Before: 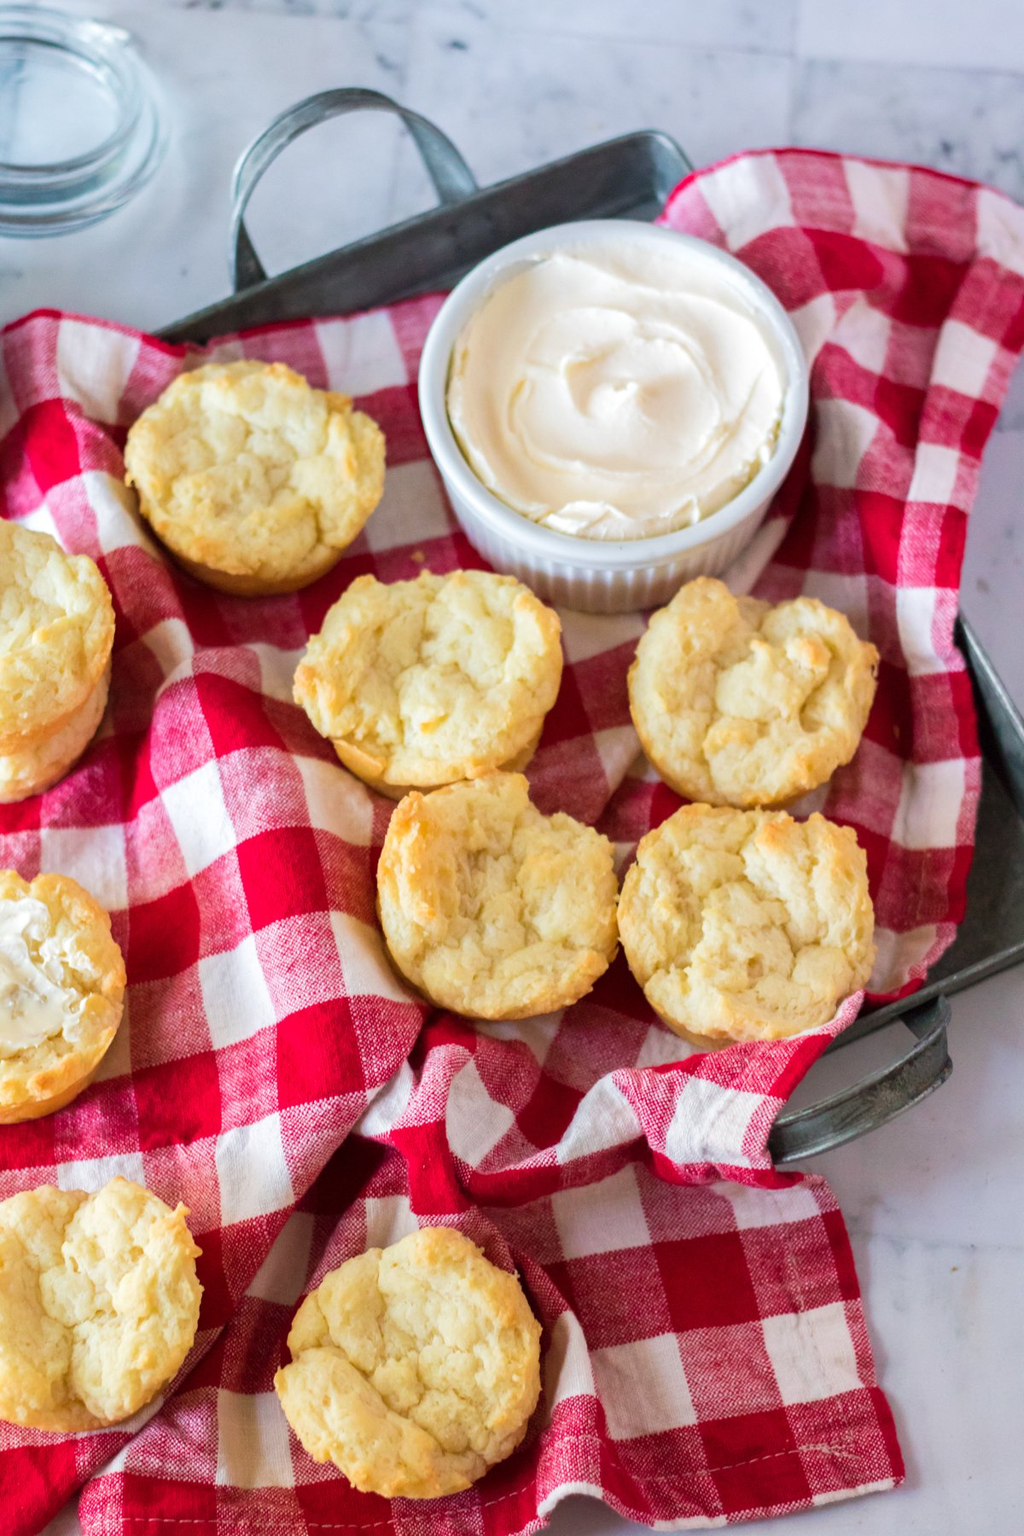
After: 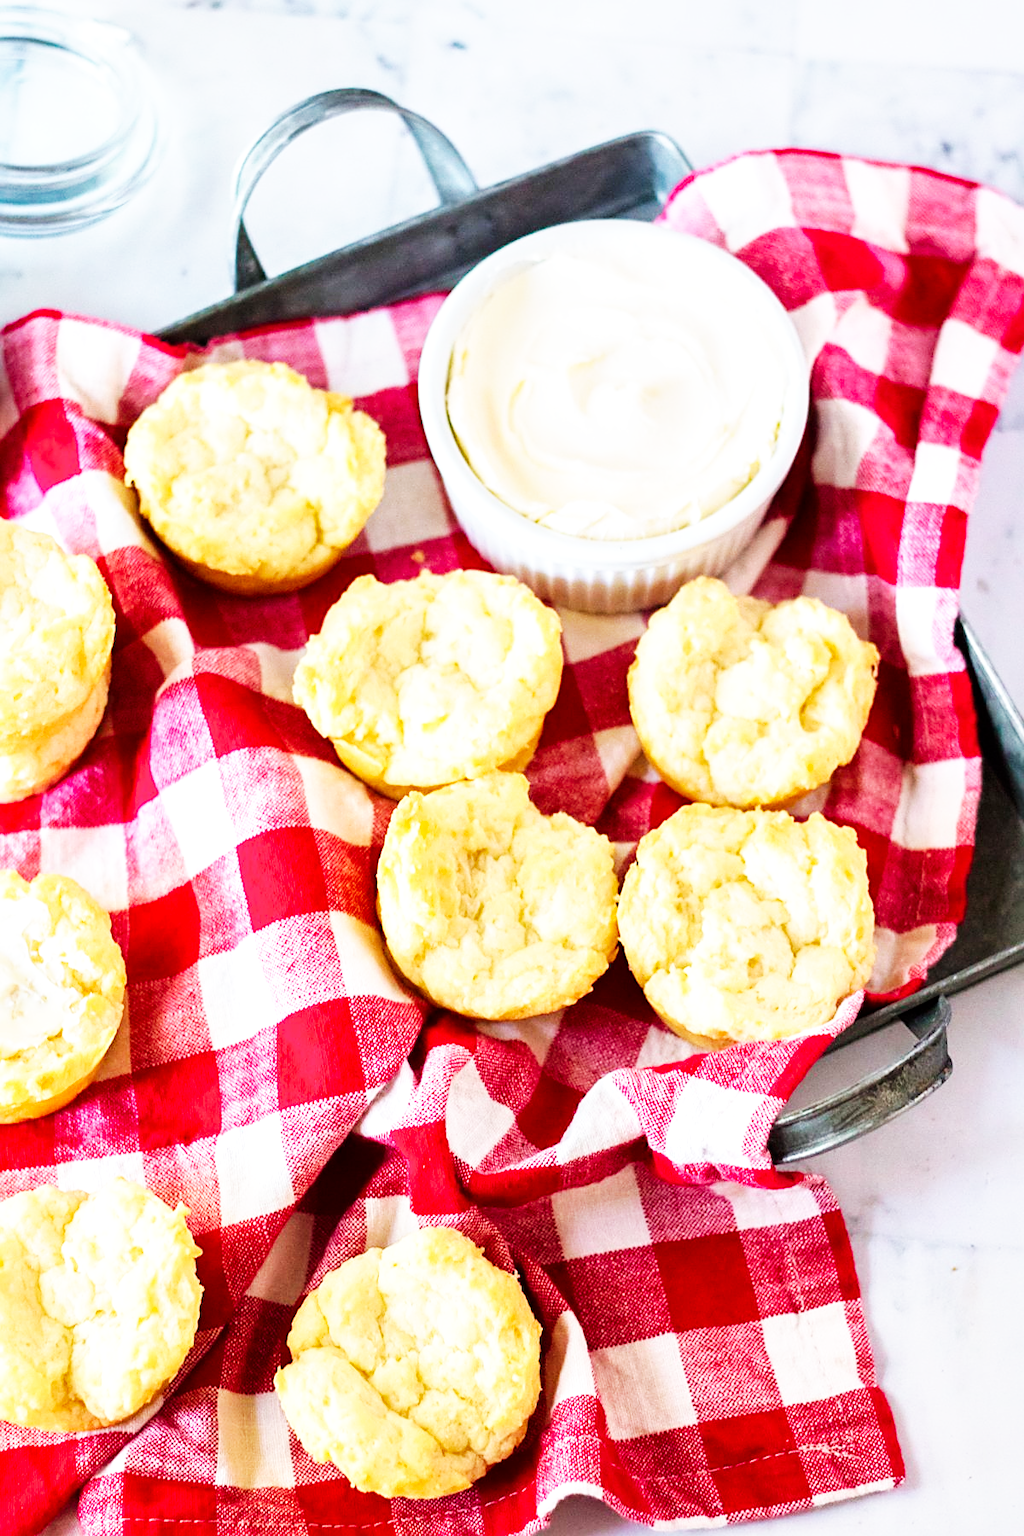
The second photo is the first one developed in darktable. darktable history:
sharpen: on, module defaults
local contrast: mode bilateral grid, contrast 20, coarseness 50, detail 119%, midtone range 0.2
base curve: curves: ch0 [(0, 0) (0.007, 0.004) (0.027, 0.03) (0.046, 0.07) (0.207, 0.54) (0.442, 0.872) (0.673, 0.972) (1, 1)], preserve colors none
